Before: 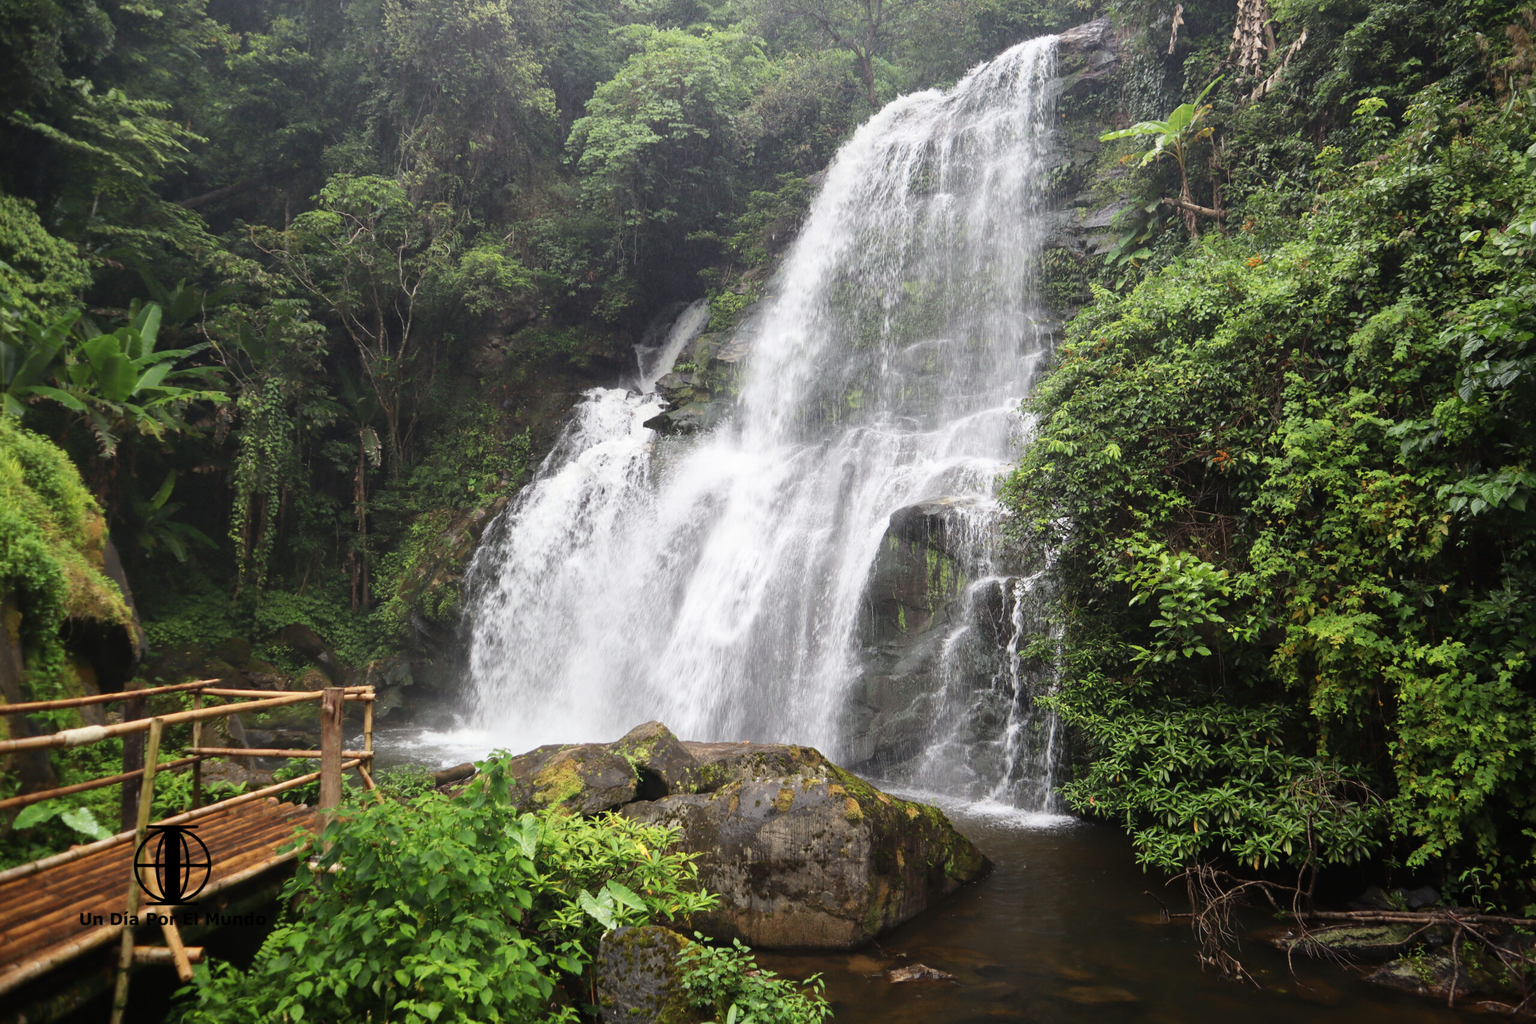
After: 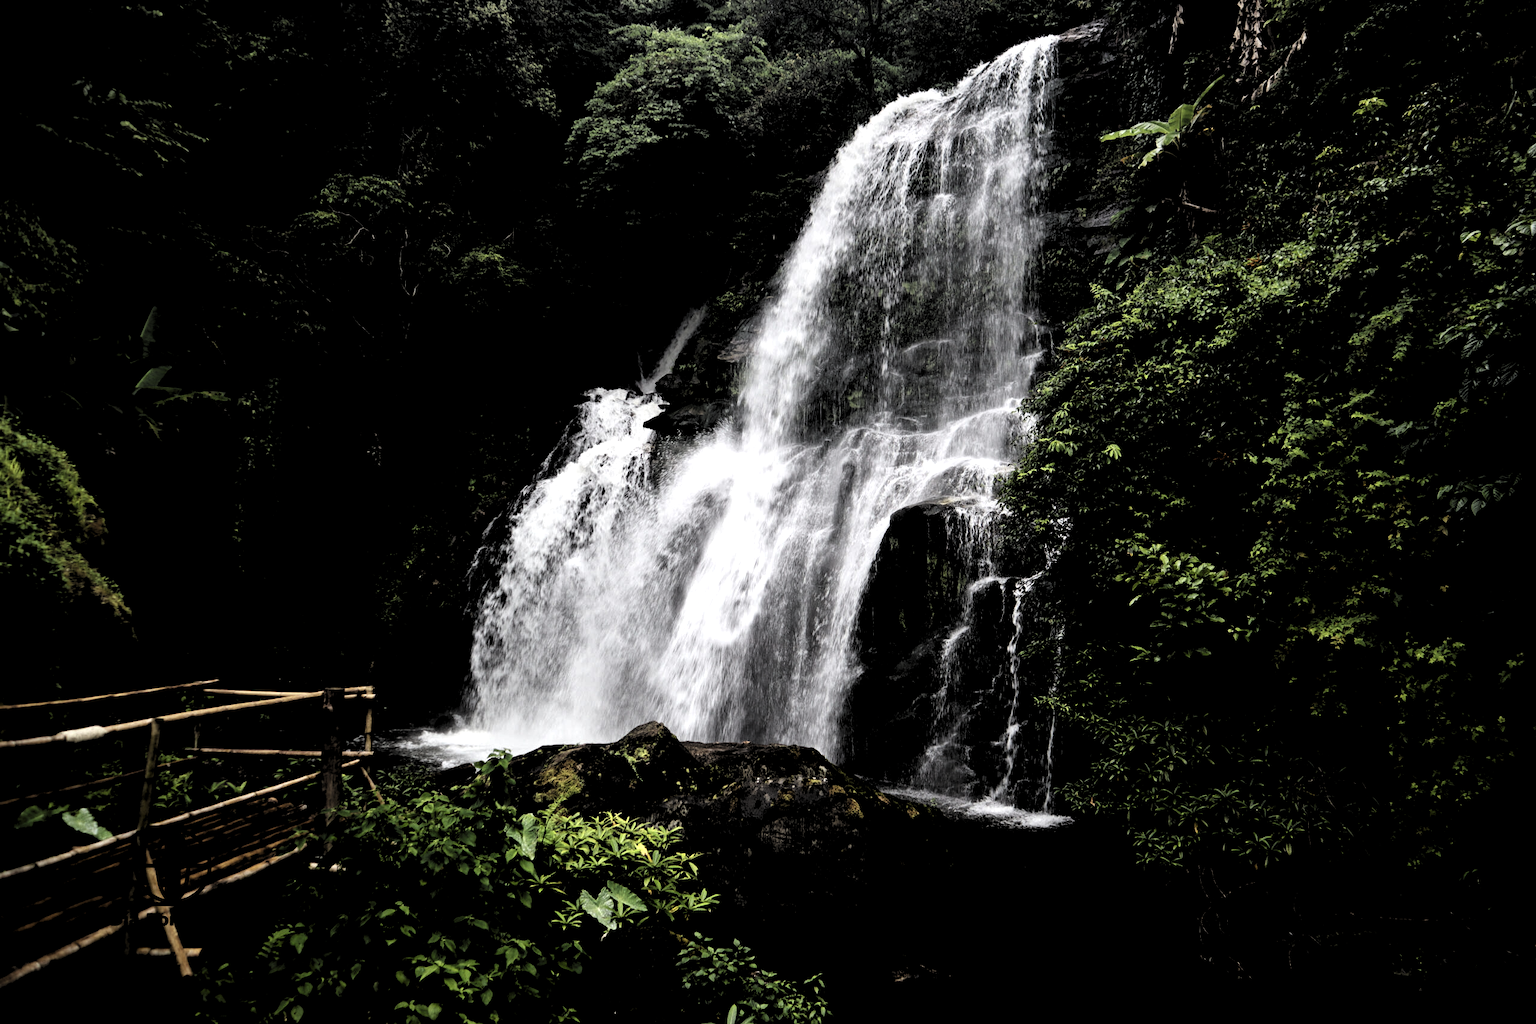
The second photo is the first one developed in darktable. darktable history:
color balance rgb: linear chroma grading › shadows 32%, linear chroma grading › global chroma -2%, linear chroma grading › mid-tones 4%, perceptual saturation grading › global saturation -2%, perceptual saturation grading › highlights -8%, perceptual saturation grading › mid-tones 8%, perceptual saturation grading › shadows 4%, perceptual brilliance grading › highlights 8%, perceptual brilliance grading › mid-tones 4%, perceptual brilliance grading › shadows 2%, global vibrance 16%, saturation formula JzAzBz (2021)
levels: levels [0.514, 0.759, 1]
